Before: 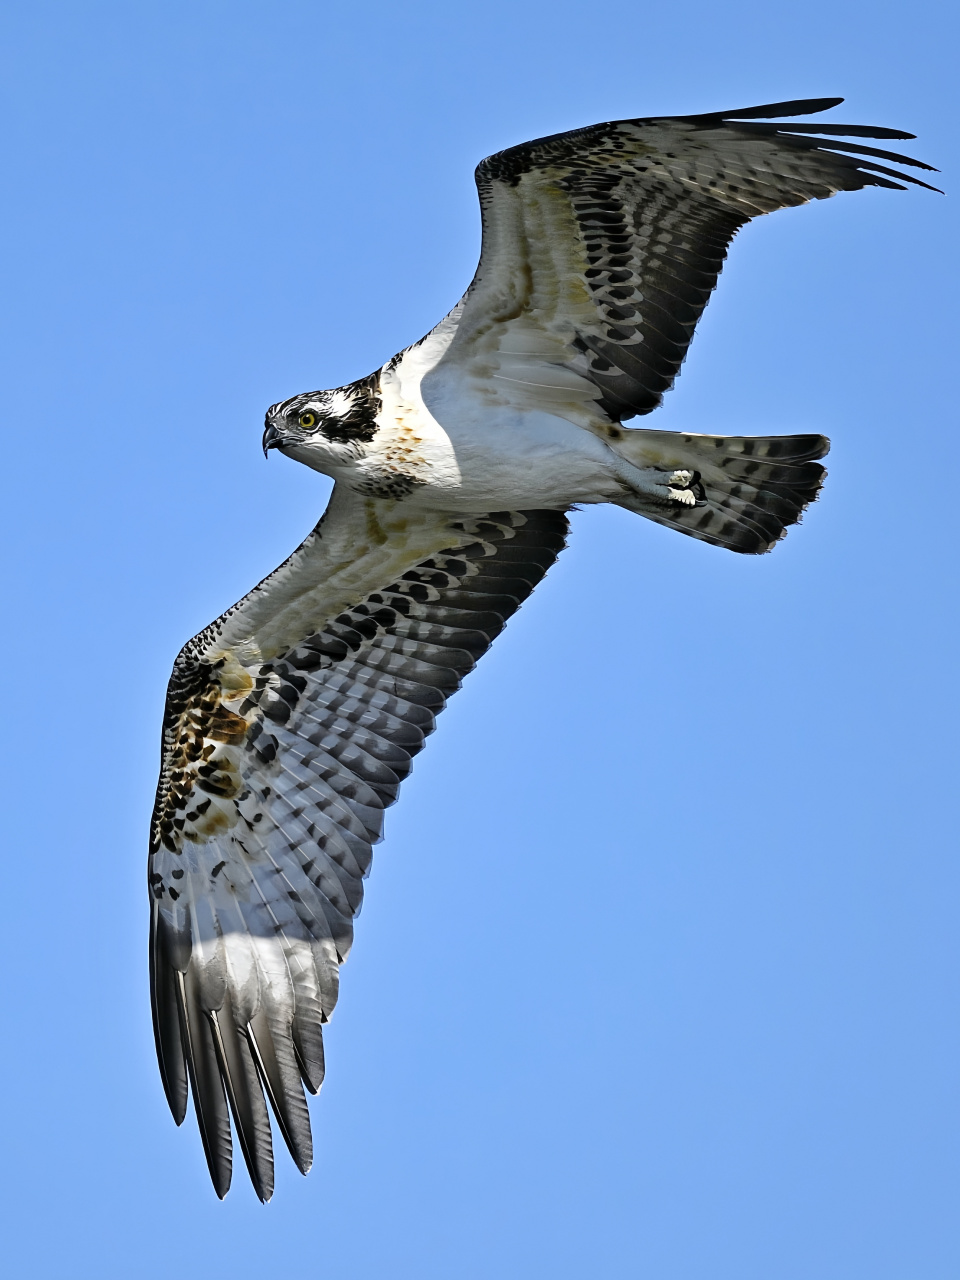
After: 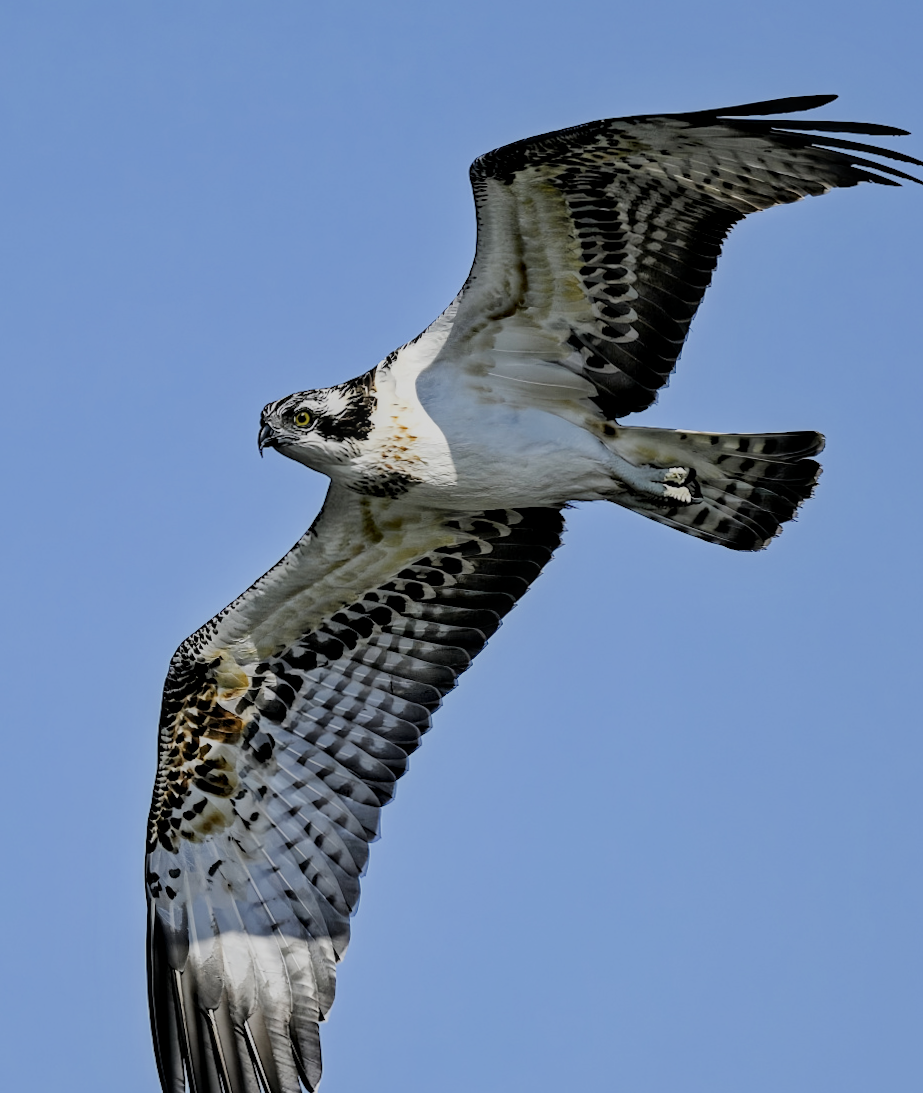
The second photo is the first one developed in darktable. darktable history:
filmic rgb: black relative exposure -7.15 EV, white relative exposure 5.36 EV, hardness 3.02
contrast brightness saturation: contrast 0.05
local contrast: on, module defaults
crop and rotate: angle 0.2°, left 0.275%, right 3.127%, bottom 14.18%
